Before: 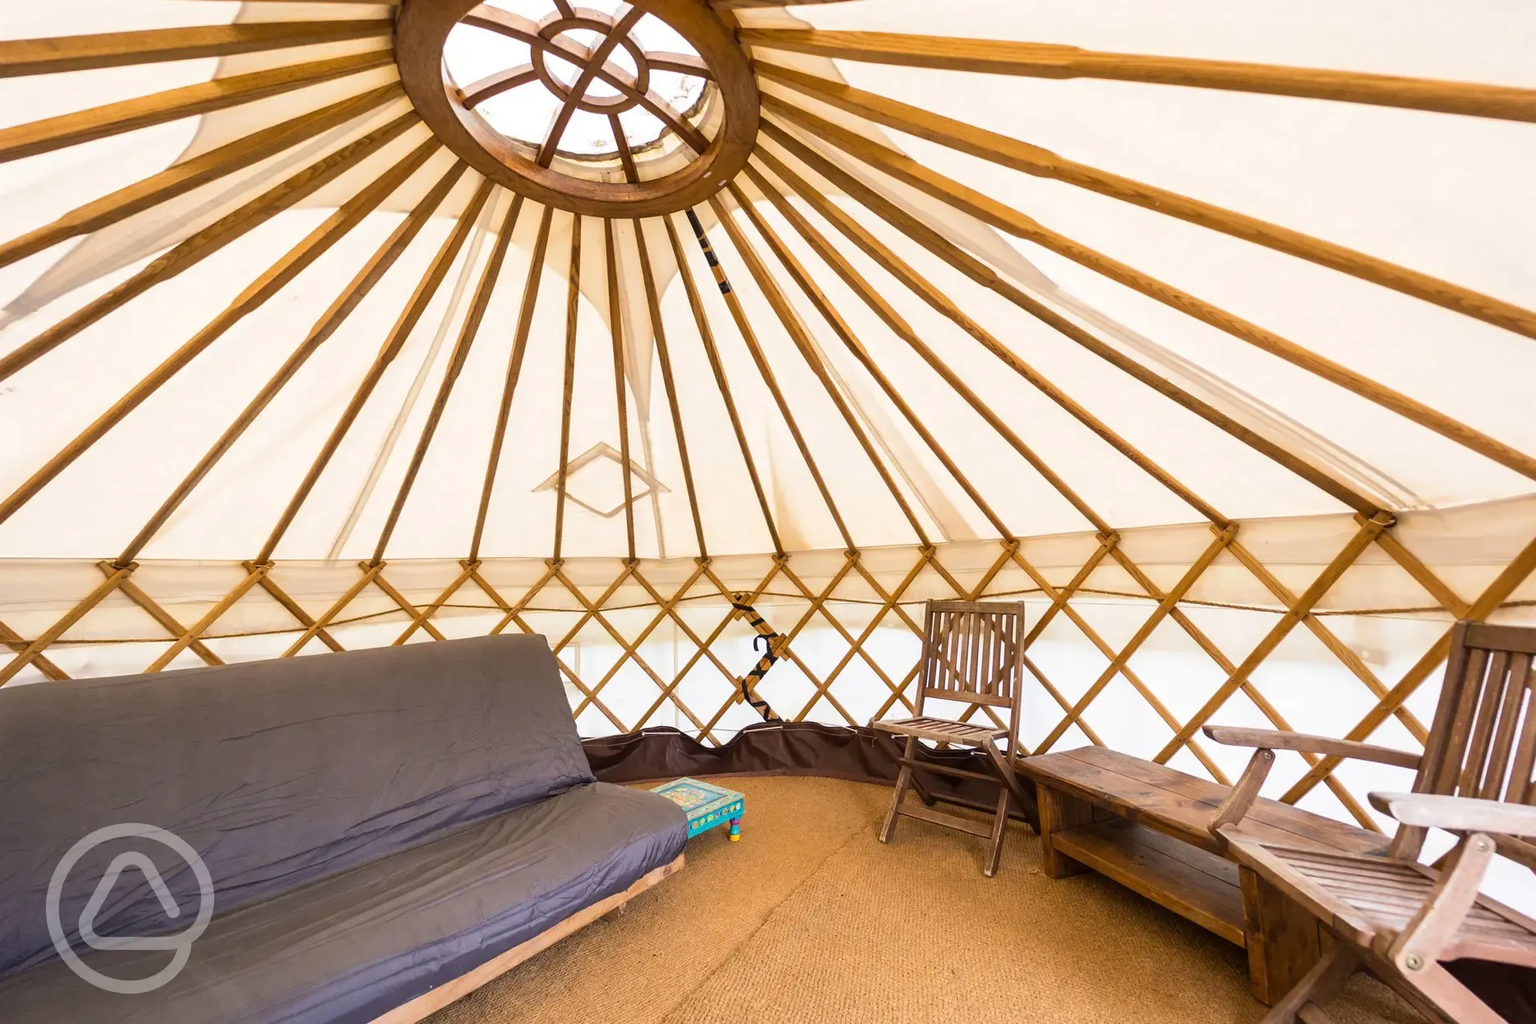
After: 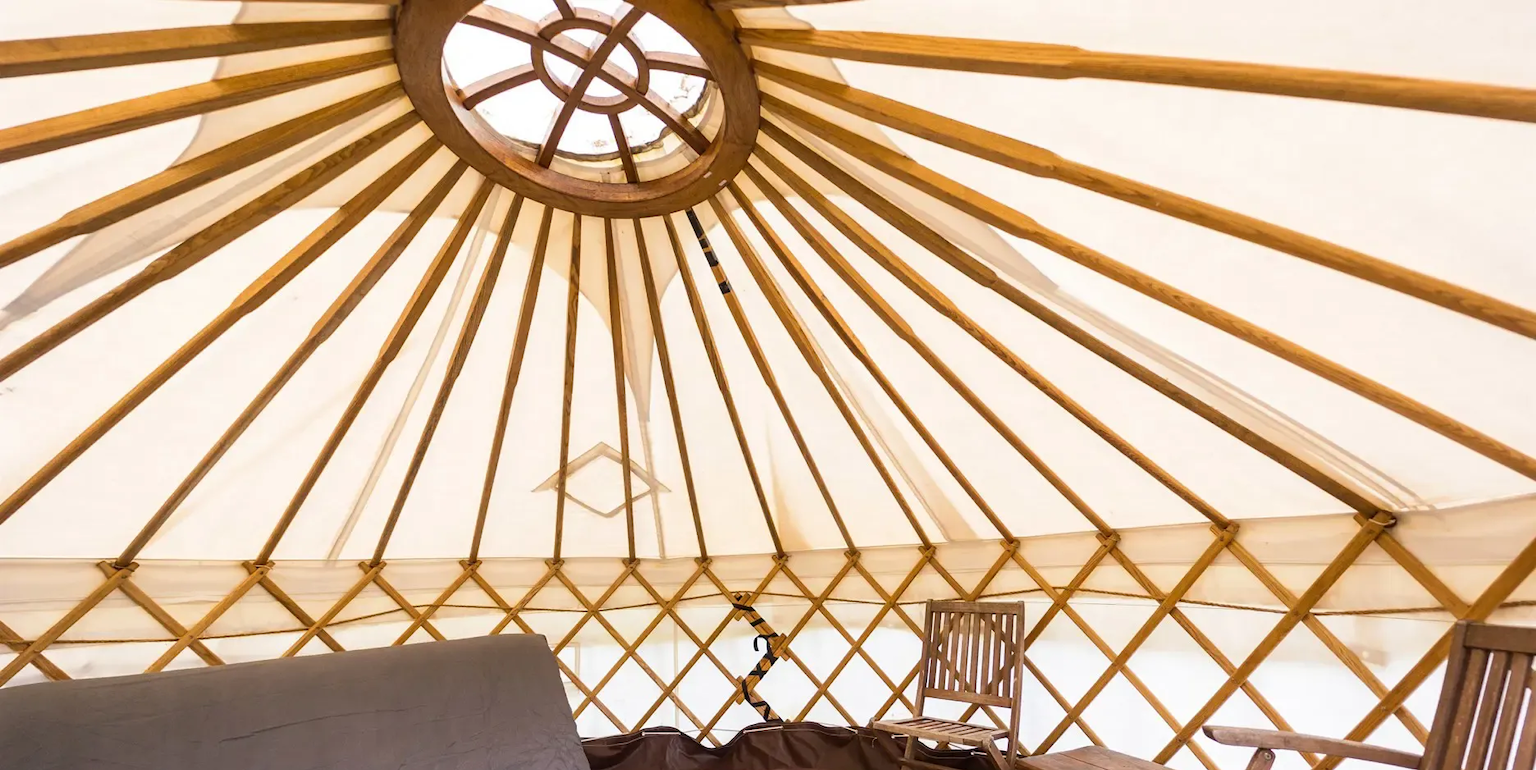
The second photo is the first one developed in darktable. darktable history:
crop: bottom 24.687%
